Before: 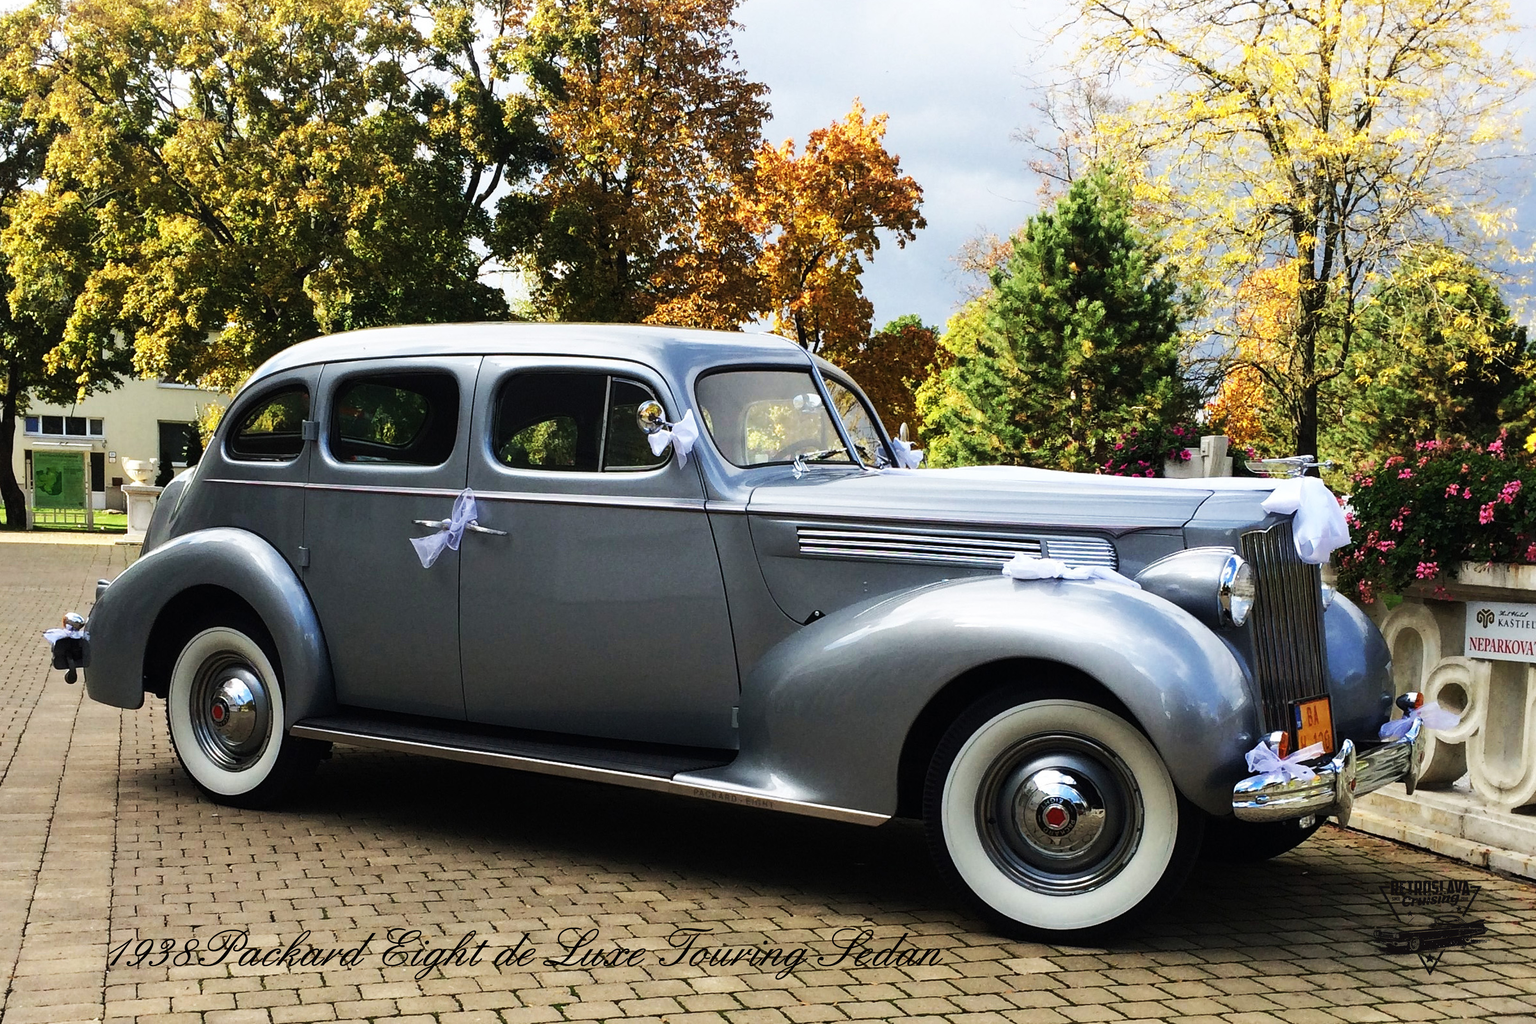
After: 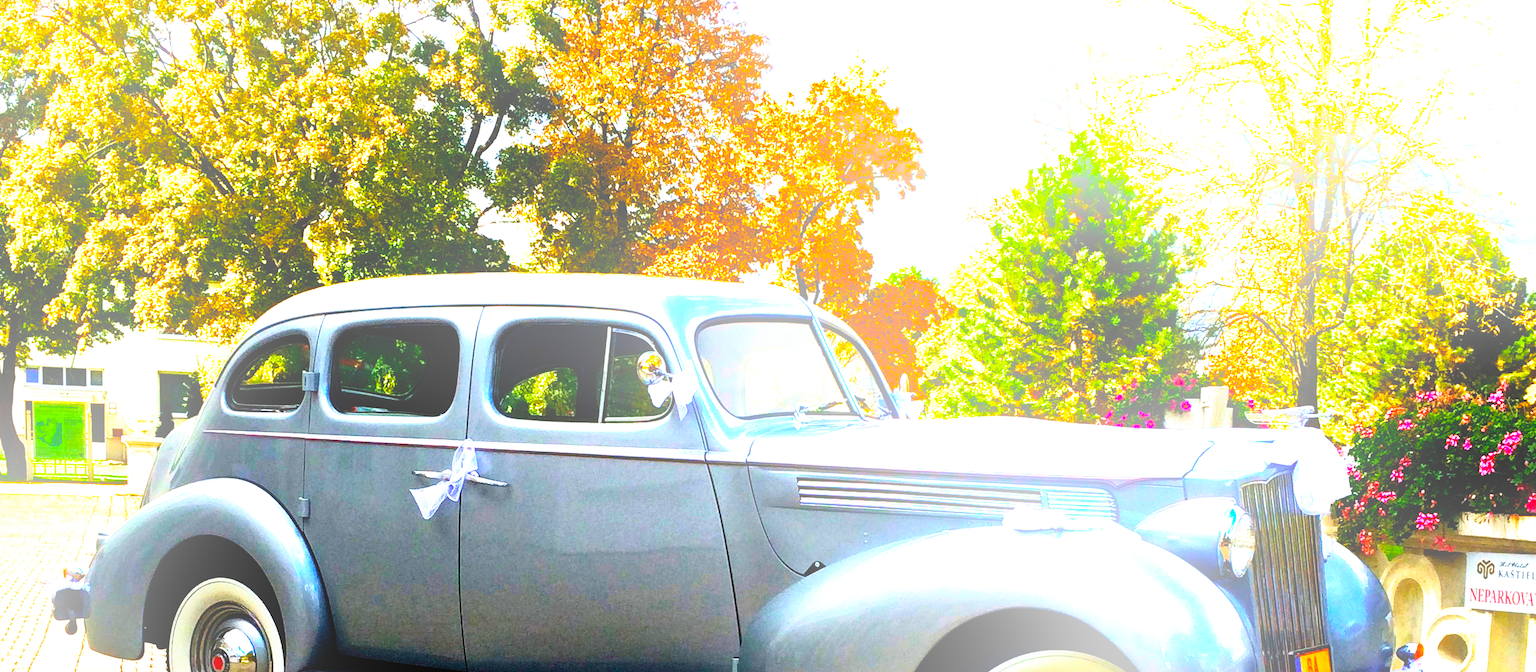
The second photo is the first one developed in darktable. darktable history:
color balance rgb: linear chroma grading › global chroma 15%, perceptual saturation grading › global saturation 30%
shadows and highlights: soften with gaussian
bloom: size 40%
exposure: black level correction 0, exposure 1.5 EV, compensate exposure bias true, compensate highlight preservation false
filmic rgb: black relative exposure -6.3 EV, white relative exposure 2.8 EV, threshold 3 EV, target black luminance 0%, hardness 4.6, latitude 67.35%, contrast 1.292, shadows ↔ highlights balance -3.5%, preserve chrominance no, color science v4 (2020), contrast in shadows soft, enable highlight reconstruction true
contrast brightness saturation: contrast 0.2, brightness 0.15, saturation 0.14
crop and rotate: top 4.848%, bottom 29.503%
